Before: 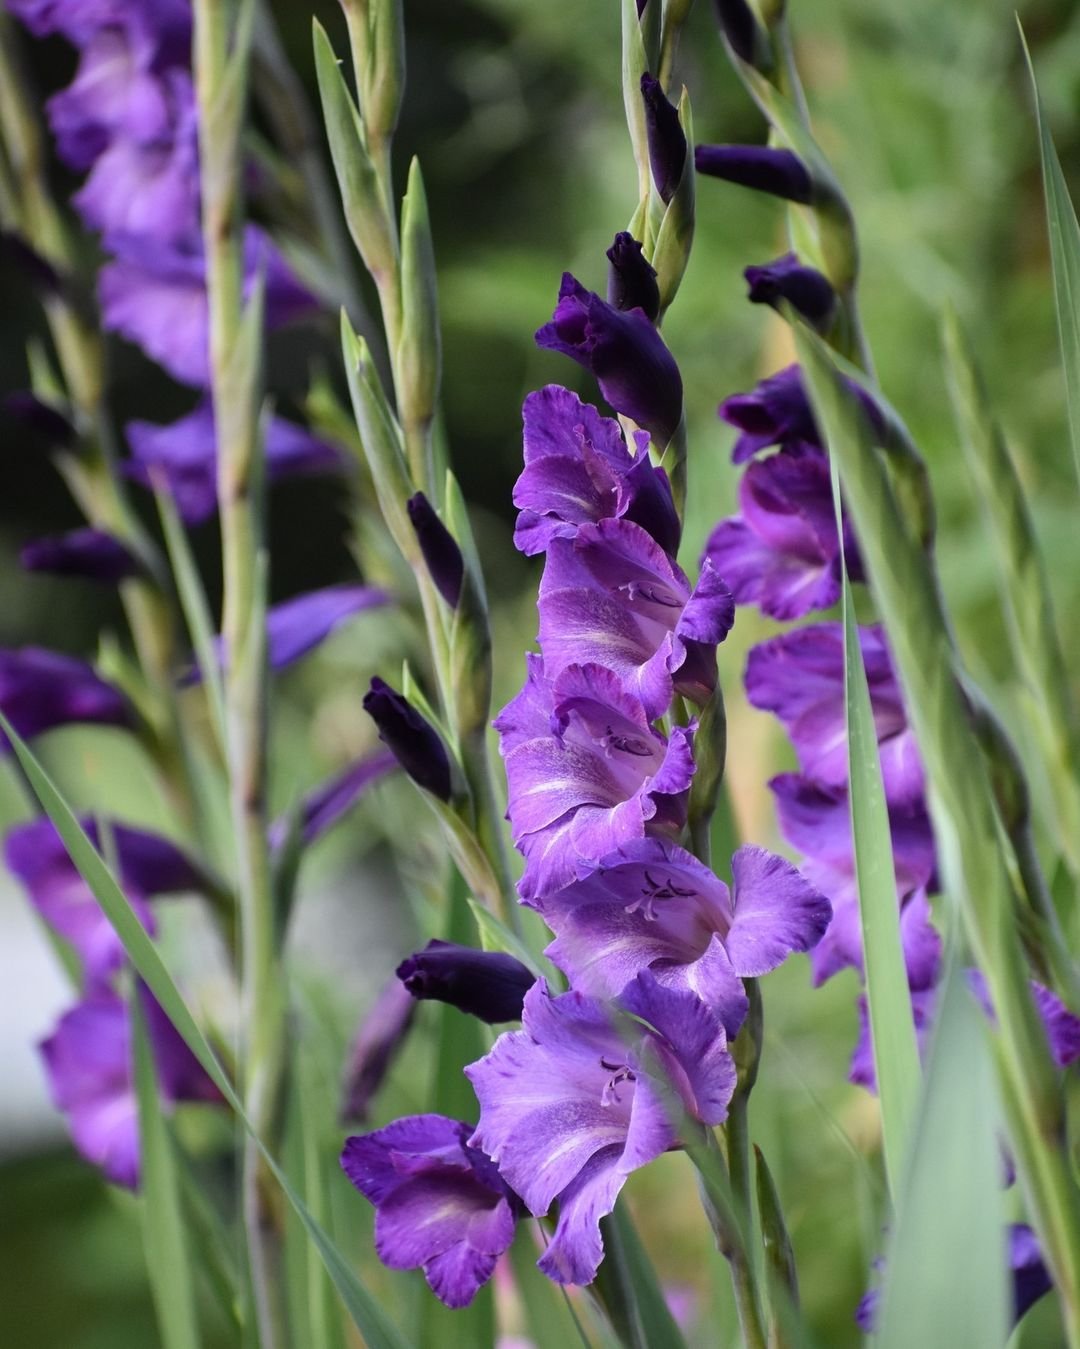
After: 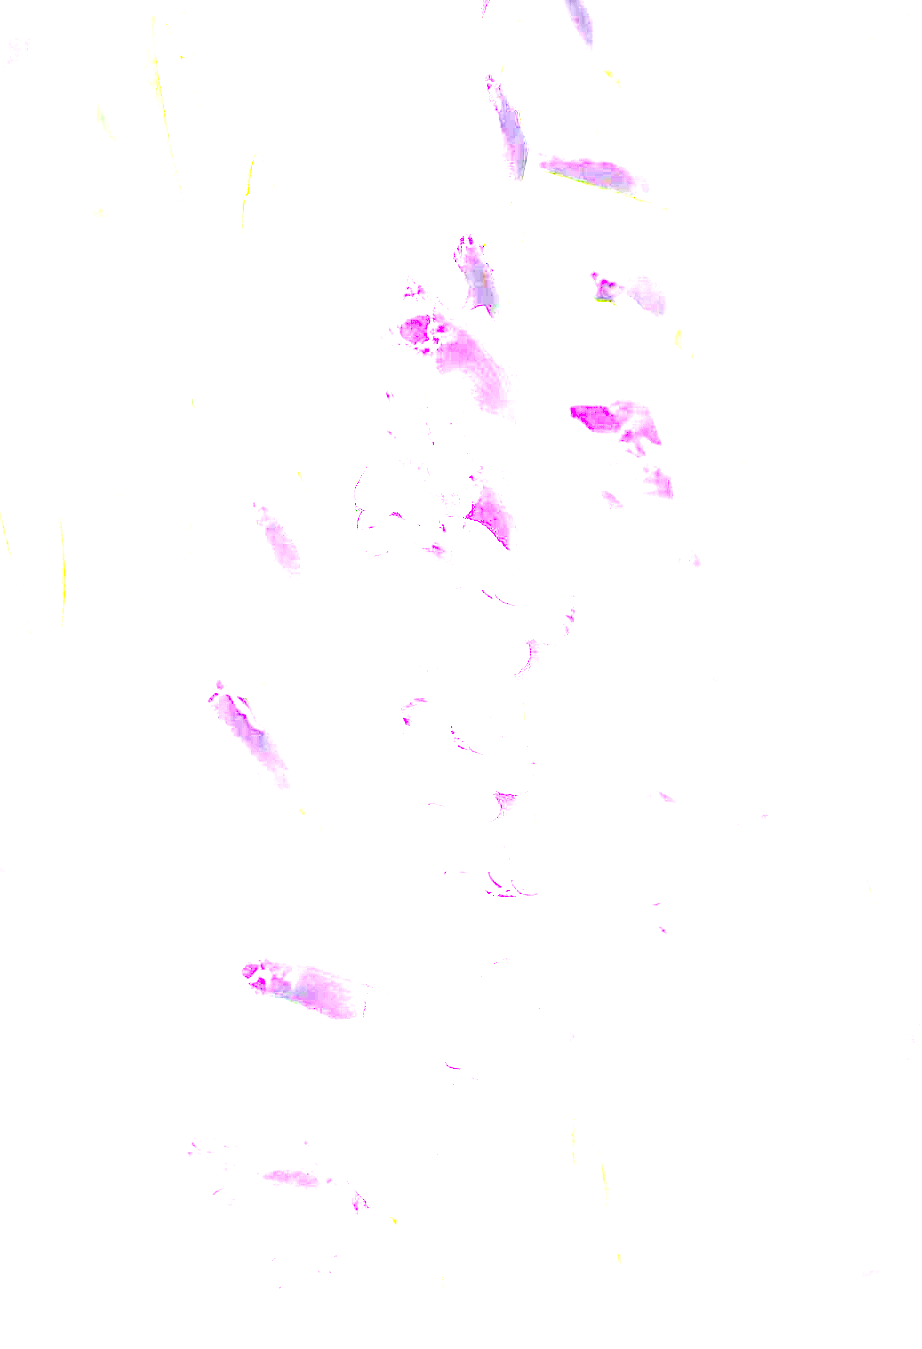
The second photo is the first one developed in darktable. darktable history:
crop and rotate: left 14.584%
exposure: exposure 8 EV, compensate highlight preservation false
